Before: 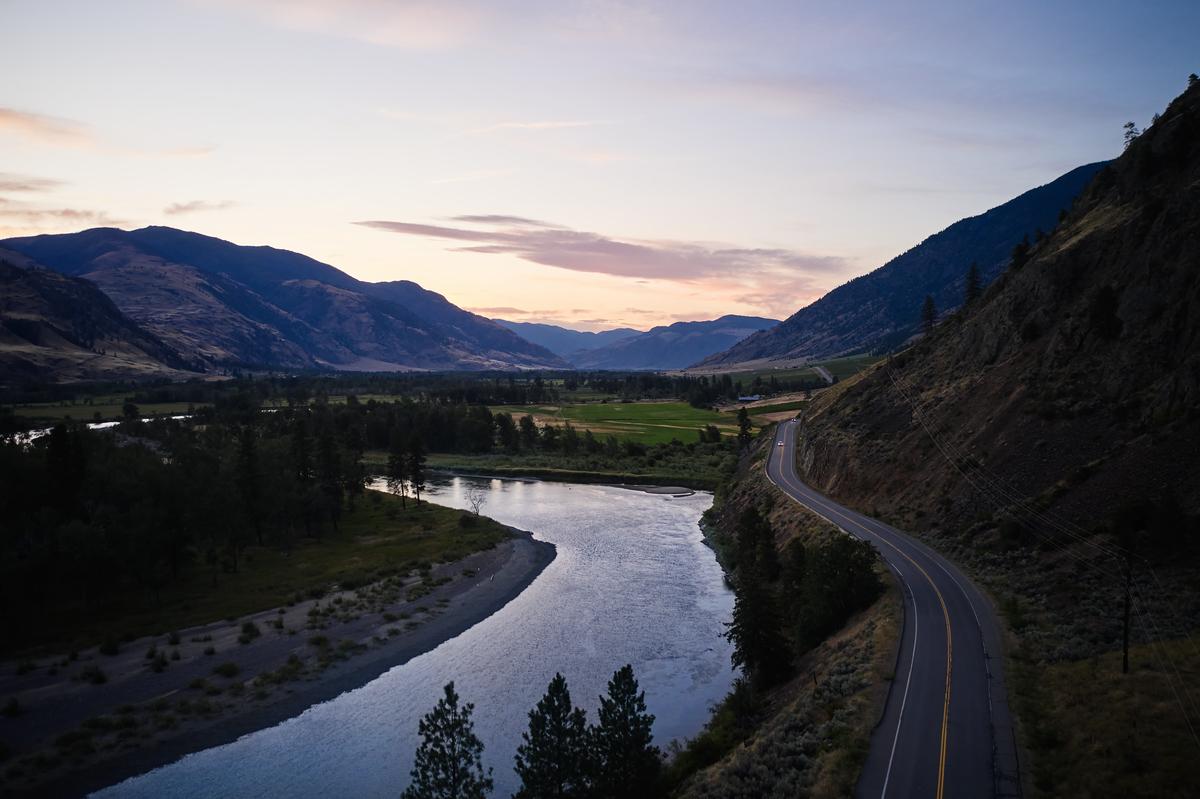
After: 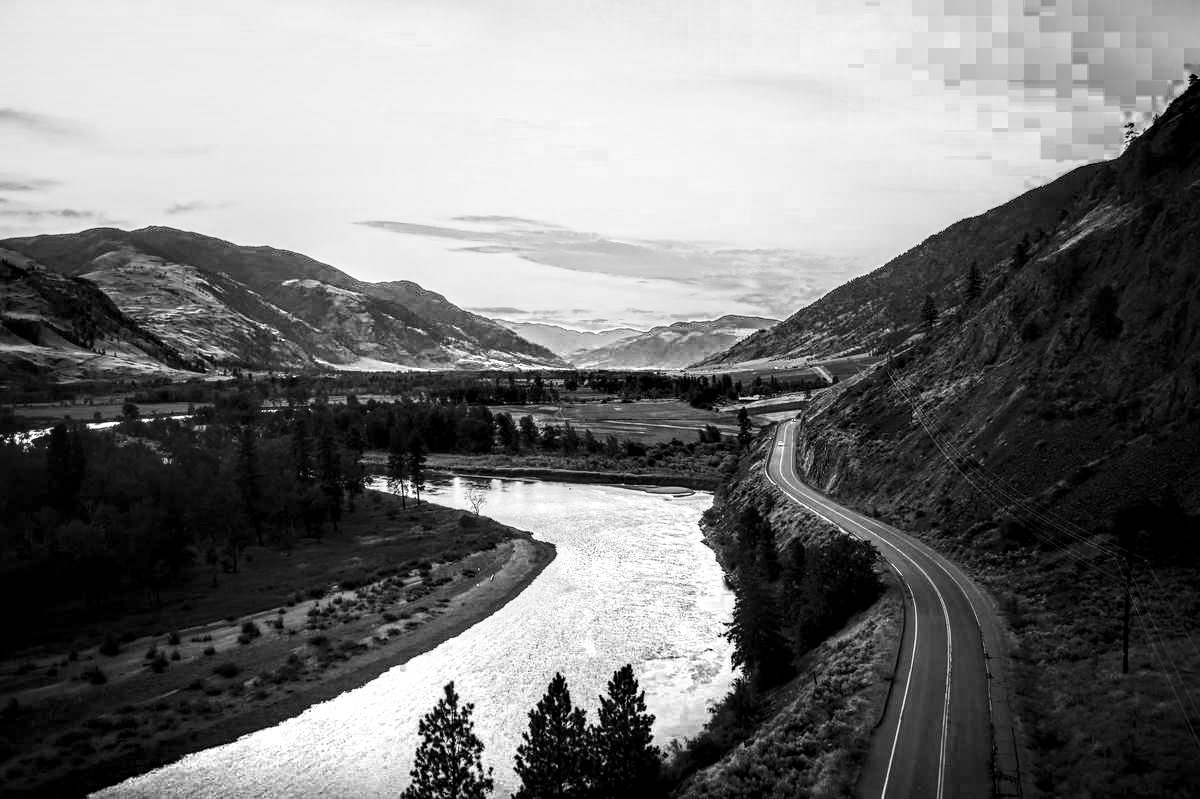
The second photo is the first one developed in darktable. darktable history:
local contrast: highlights 16%, detail 185%
base curve: curves: ch0 [(0, 0) (0.026, 0.03) (0.109, 0.232) (0.351, 0.748) (0.669, 0.968) (1, 1)], preserve colors none
color zones: curves: ch0 [(0.002, 0.589) (0.107, 0.484) (0.146, 0.249) (0.217, 0.352) (0.309, 0.525) (0.39, 0.404) (0.455, 0.169) (0.597, 0.055) (0.724, 0.212) (0.775, 0.691) (0.869, 0.571) (1, 0.587)]; ch1 [(0, 0) (0.143, 0) (0.286, 0) (0.429, 0) (0.571, 0) (0.714, 0) (0.857, 0)]
color balance rgb: shadows lift › luminance -21.562%, shadows lift › chroma 9.318%, shadows lift › hue 285.49°, power › luminance -3.981%, power › chroma 0.536%, power › hue 41.98°, perceptual saturation grading › global saturation 20%, perceptual saturation grading › highlights -14.167%, perceptual saturation grading › shadows 50.06%, global vibrance 23.8%, contrast -25.428%
